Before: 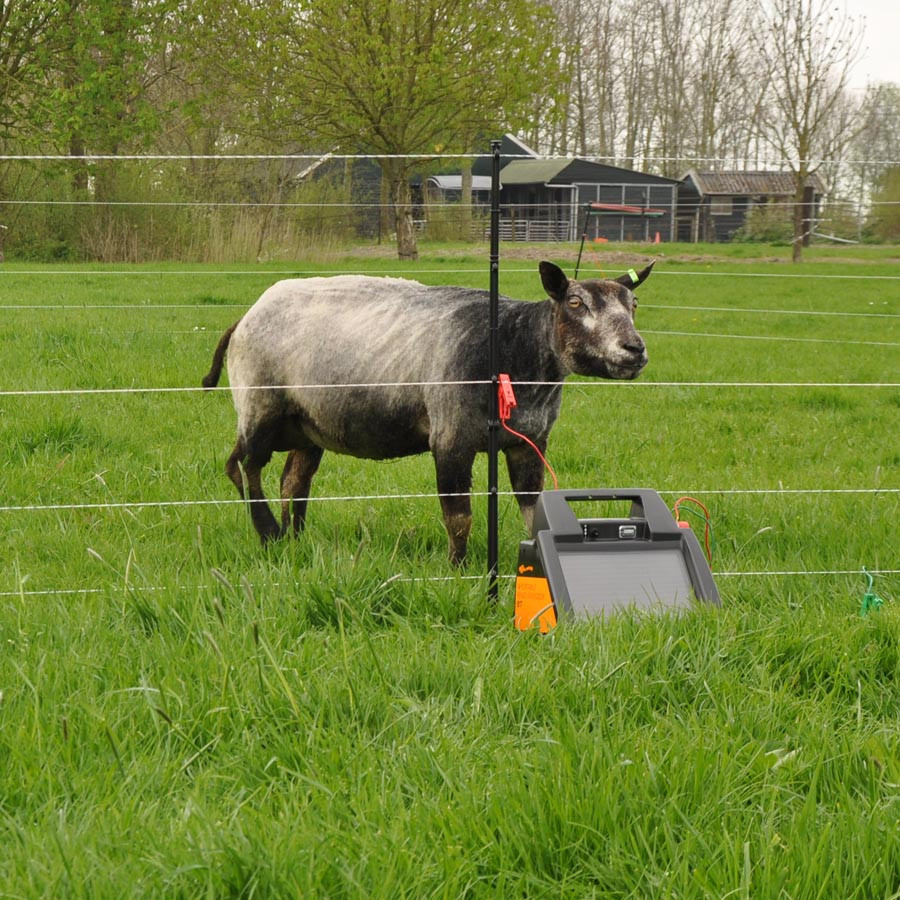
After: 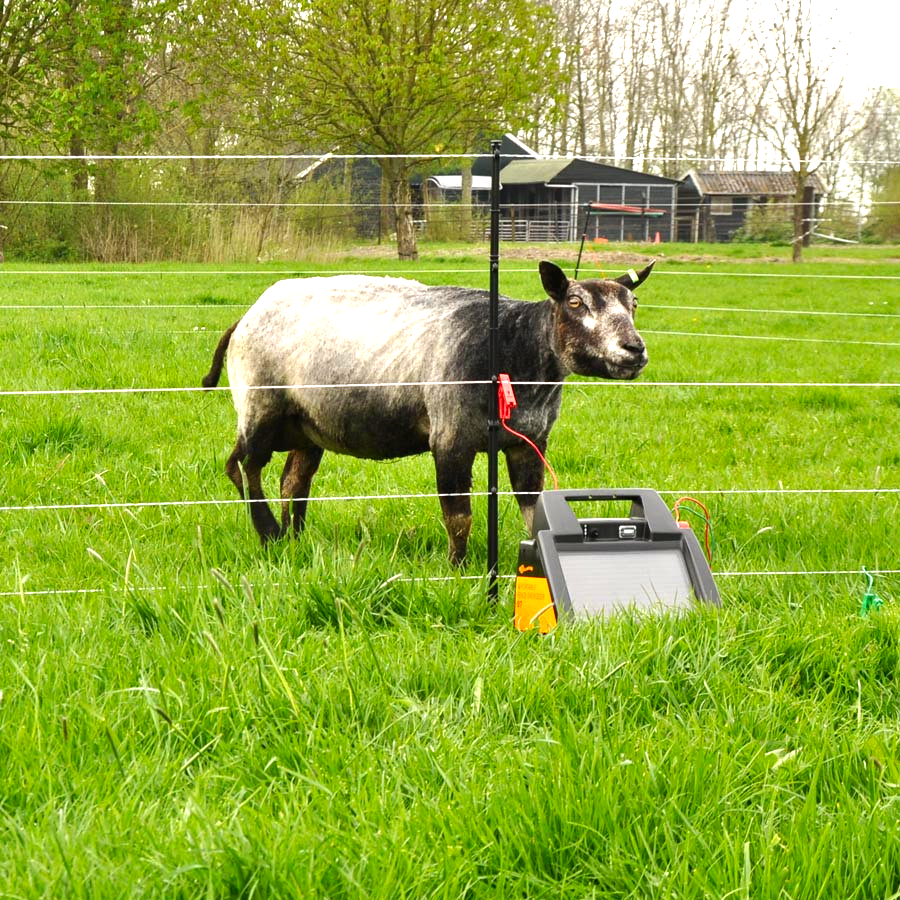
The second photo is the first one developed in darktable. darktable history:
contrast brightness saturation: brightness -0.093
levels: levels [0, 0.352, 0.703]
